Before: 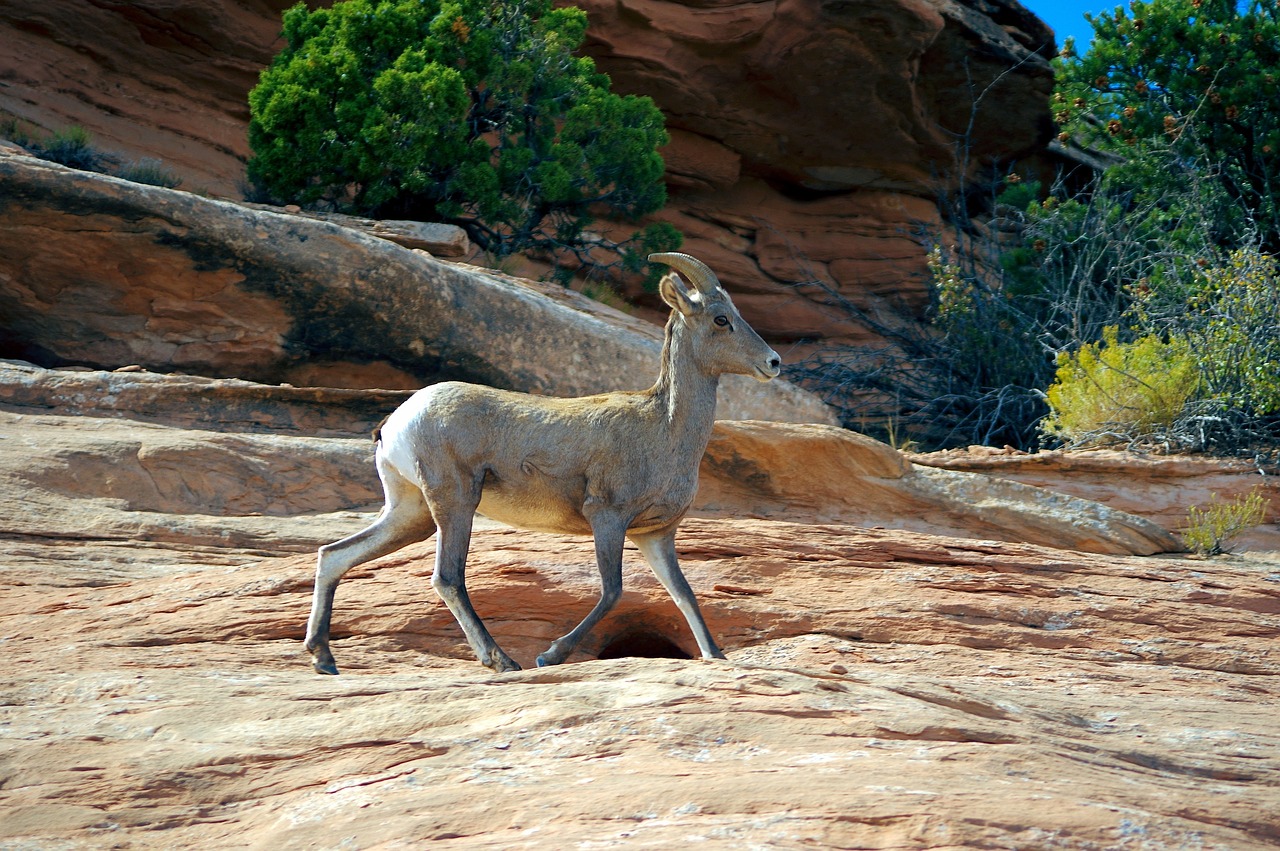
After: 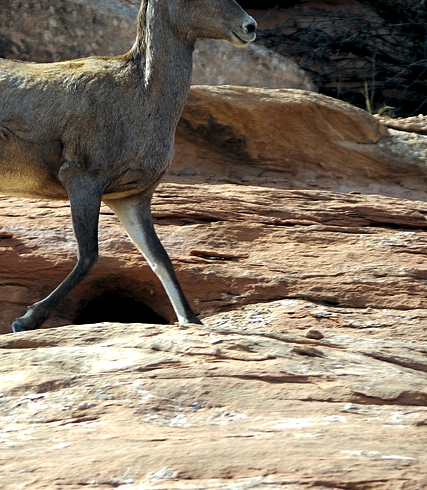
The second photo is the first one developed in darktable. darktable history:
levels: levels [0.101, 0.578, 0.953]
crop: left 40.968%, top 39.427%, right 25.665%, bottom 2.952%
